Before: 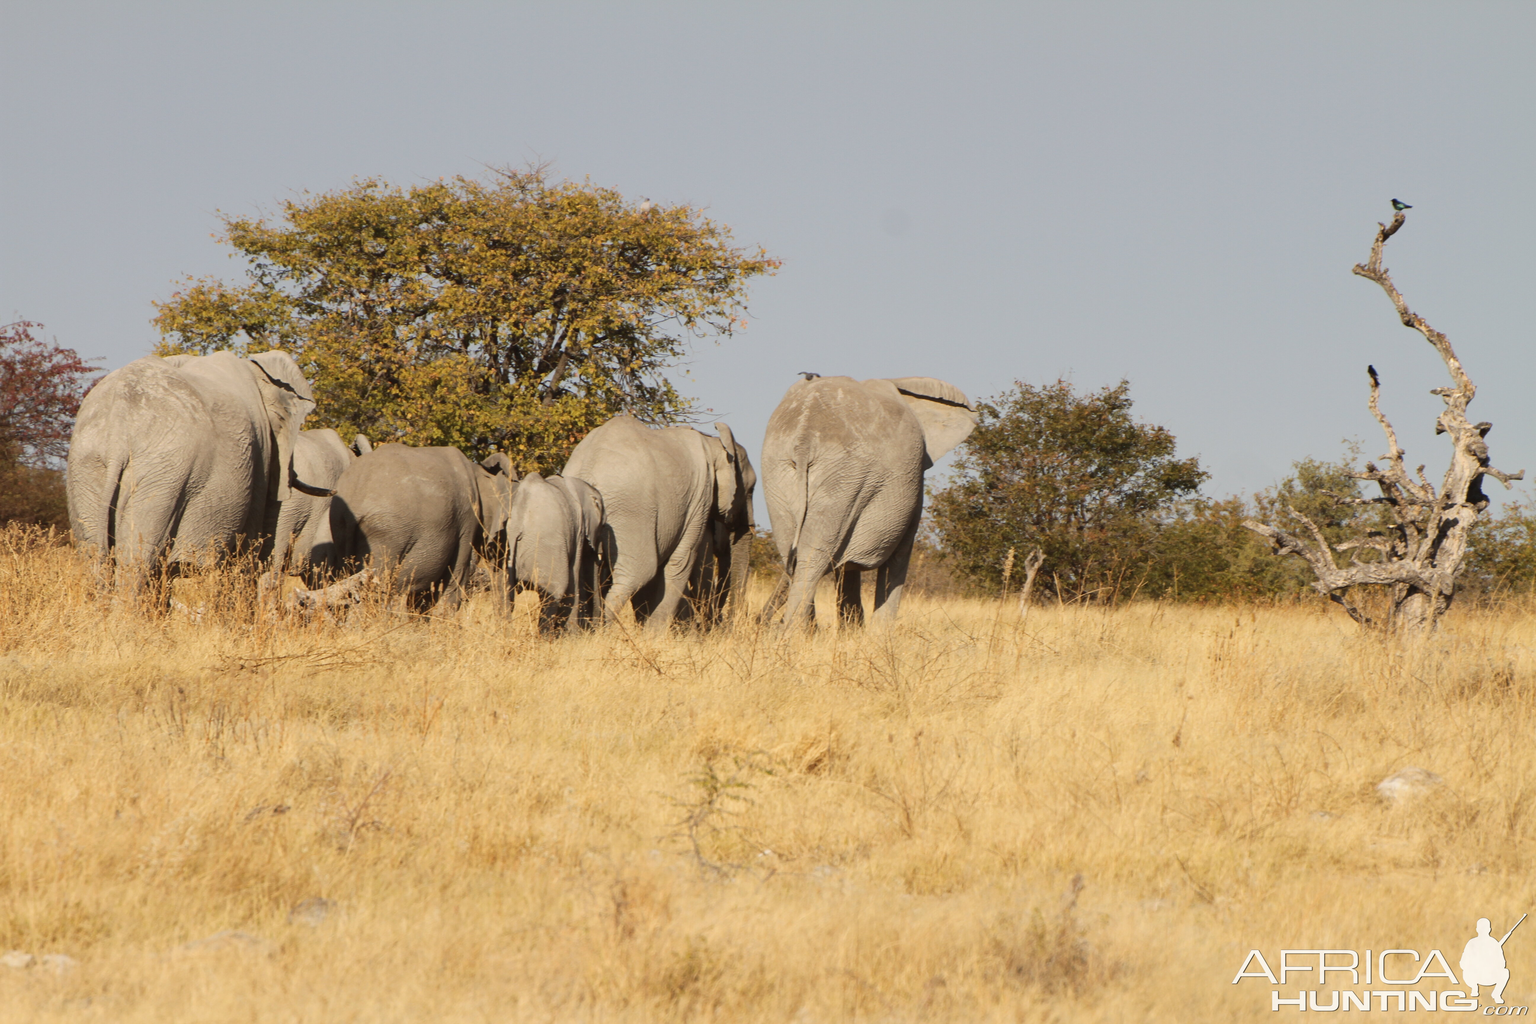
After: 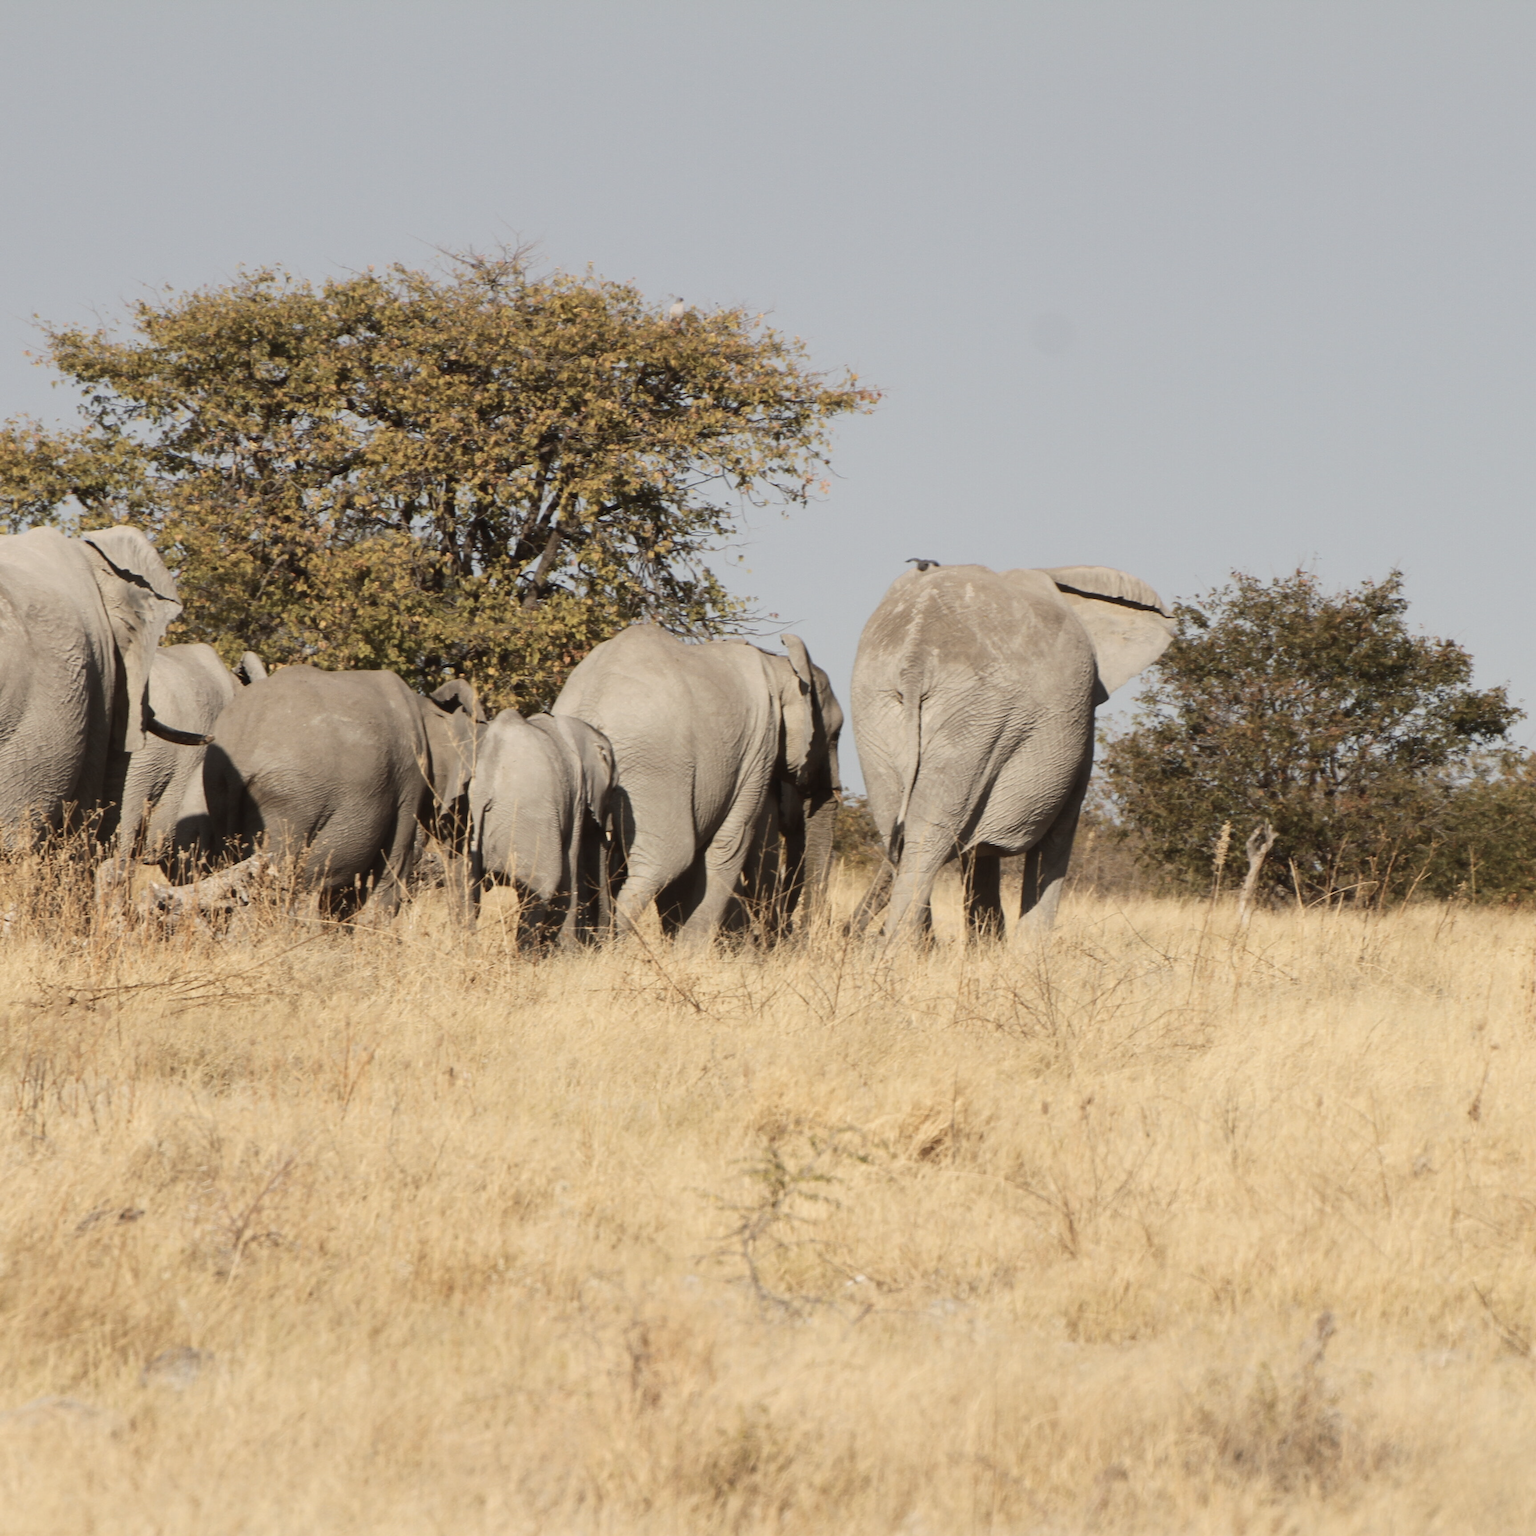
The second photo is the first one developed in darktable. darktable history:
contrast brightness saturation: contrast 0.1, saturation -0.3
crop and rotate: left 12.673%, right 20.66%
